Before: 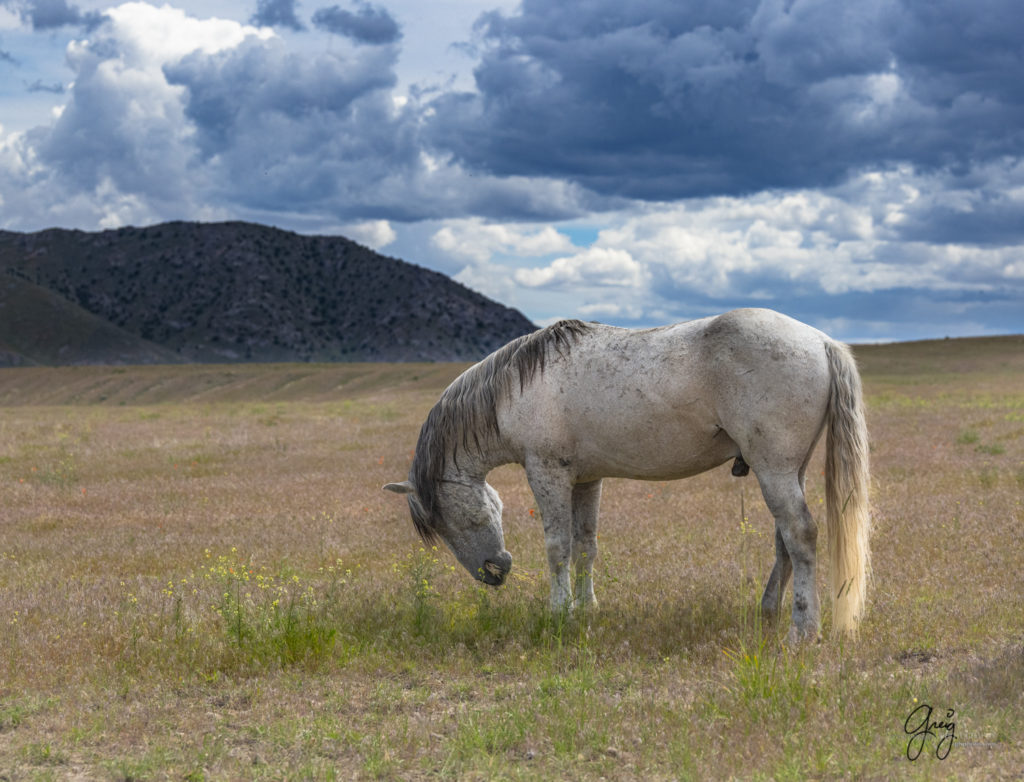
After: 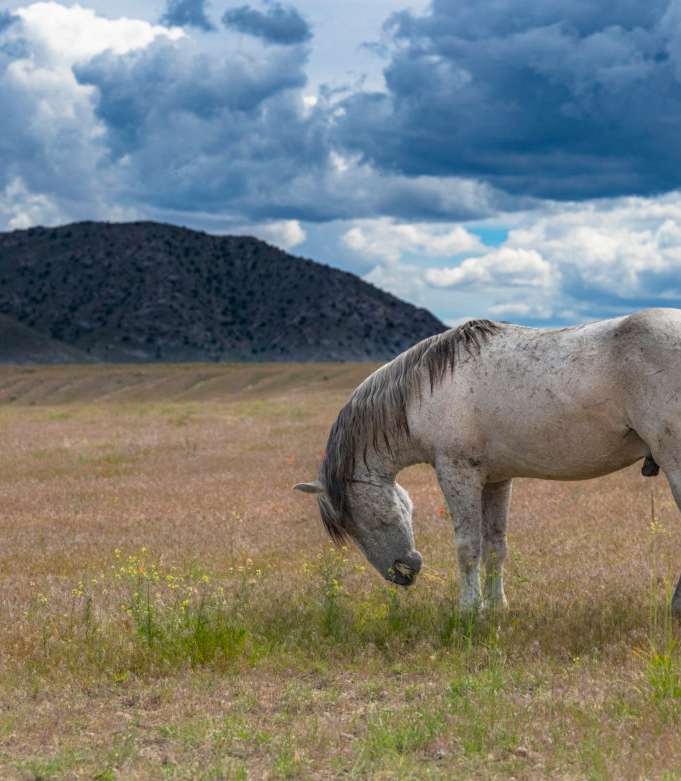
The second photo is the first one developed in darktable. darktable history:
crop and rotate: left 8.856%, right 24.587%
